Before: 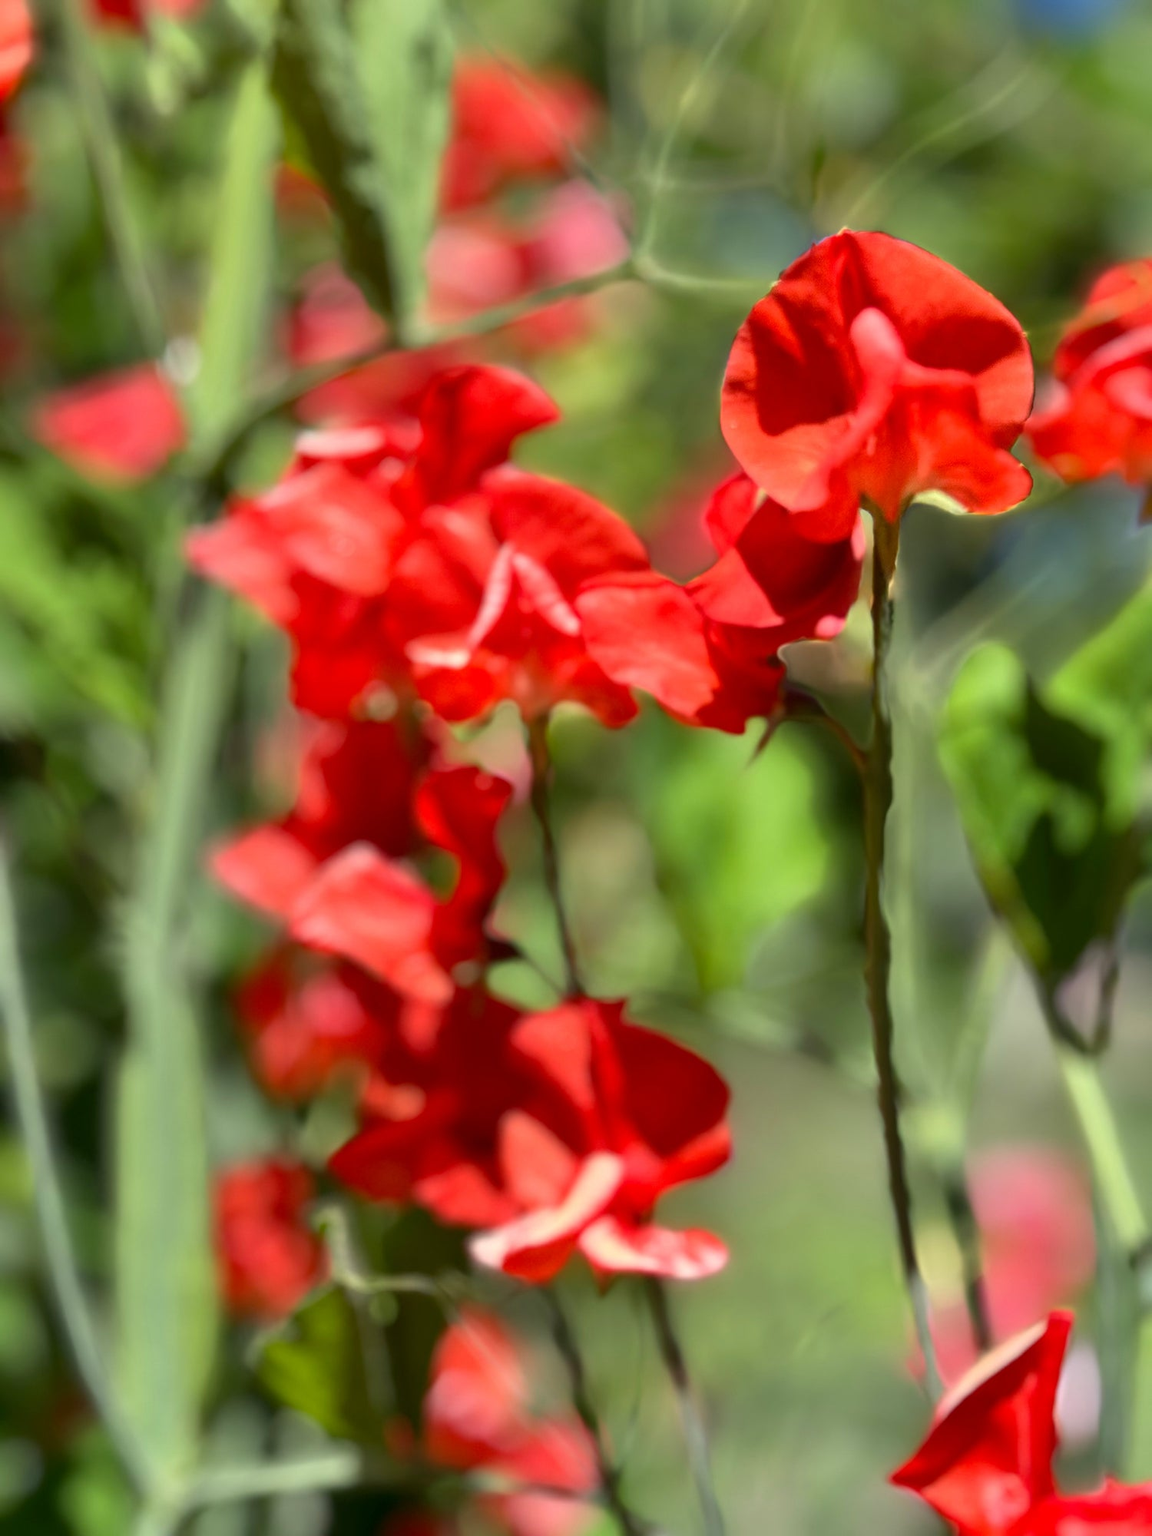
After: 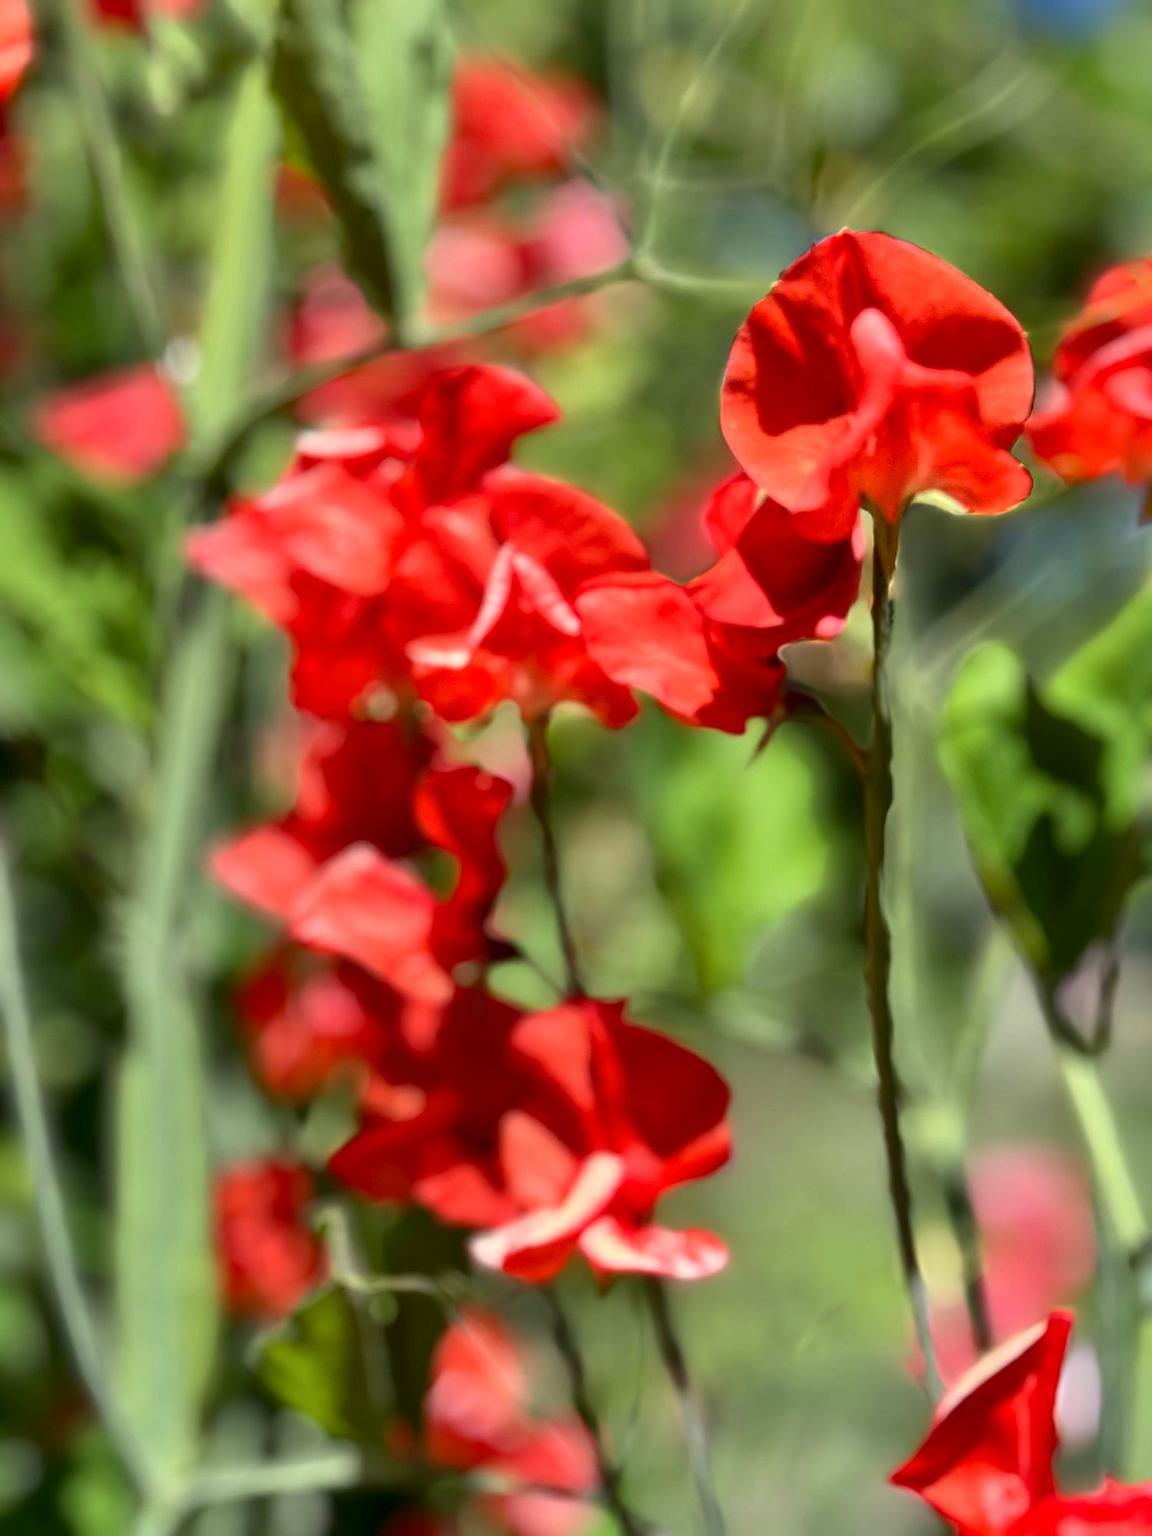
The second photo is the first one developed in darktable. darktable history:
local contrast: mode bilateral grid, contrast 20, coarseness 50, detail 120%, midtone range 0.2
exposure: black level correction 0.001, exposure 0.015 EV, compensate highlight preservation false
